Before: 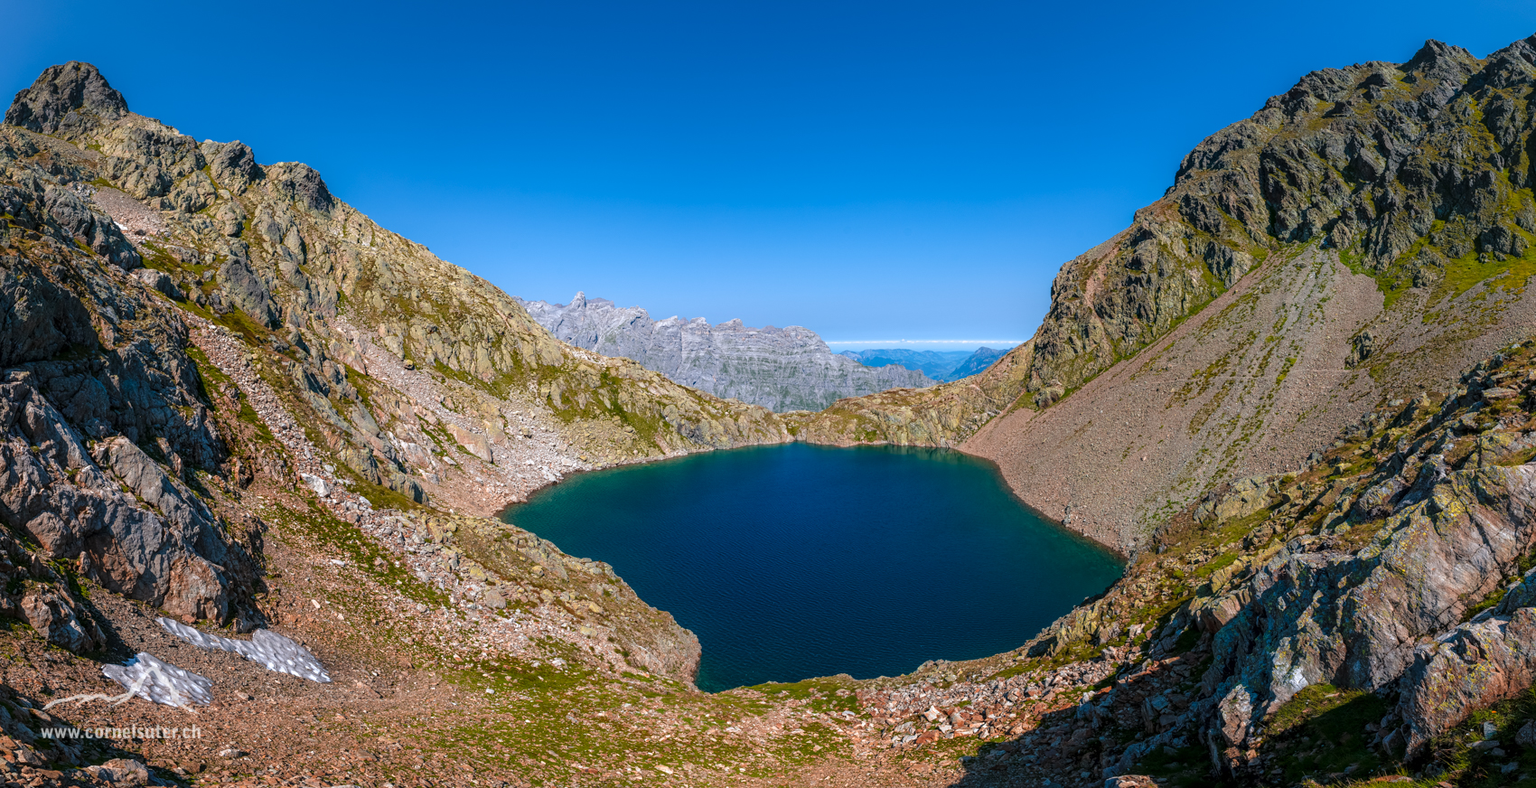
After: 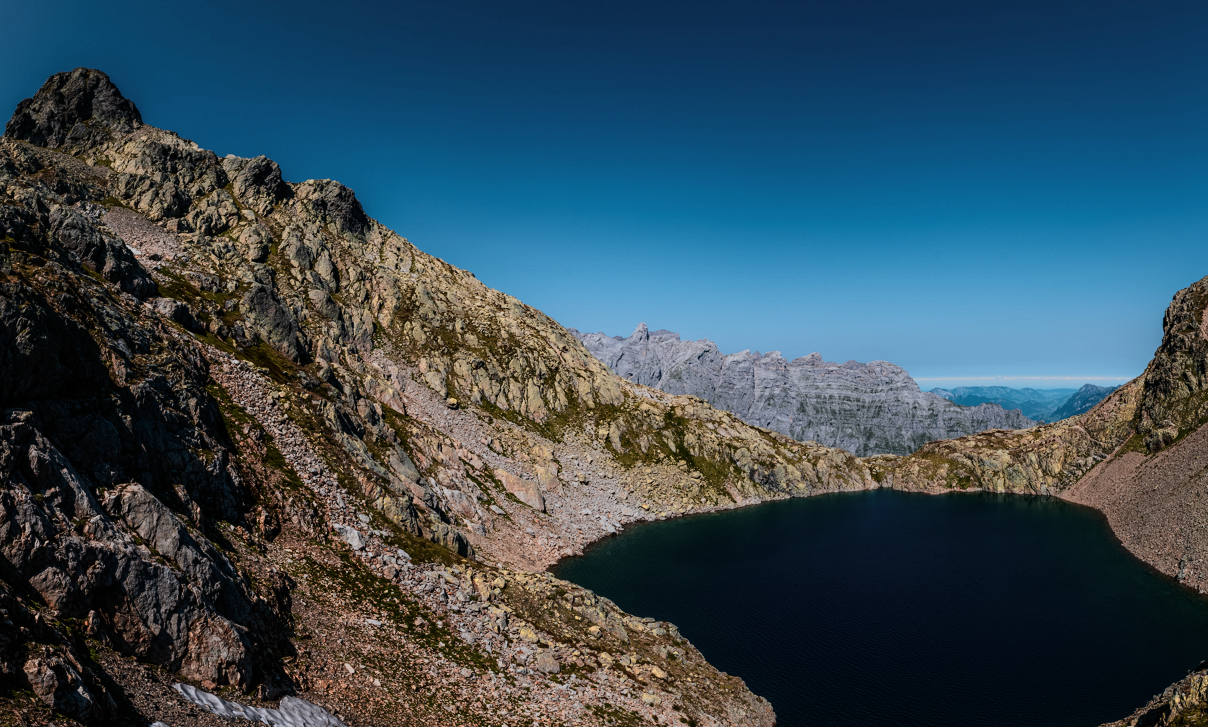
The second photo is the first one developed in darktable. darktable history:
exposure: black level correction 0, exposure 1.2 EV, compensate exposure bias true, compensate highlight preservation false
crop: right 28.885%, bottom 16.626%
bloom: size 13.65%, threshold 98.39%, strength 4.82%
tone curve: curves: ch0 [(0, 0) (0.004, 0.001) (0.133, 0.112) (0.325, 0.362) (0.832, 0.893) (1, 1)], color space Lab, linked channels, preserve colors none
base curve: curves: ch0 [(0, 0) (0.028, 0.03) (0.121, 0.232) (0.46, 0.748) (0.859, 0.968) (1, 1)]
color zones: curves: ch0 [(0.018, 0.548) (0.224, 0.64) (0.425, 0.447) (0.675, 0.575) (0.732, 0.579)]; ch1 [(0.066, 0.487) (0.25, 0.5) (0.404, 0.43) (0.75, 0.421) (0.956, 0.421)]; ch2 [(0.044, 0.561) (0.215, 0.465) (0.399, 0.544) (0.465, 0.548) (0.614, 0.447) (0.724, 0.43) (0.882, 0.623) (0.956, 0.632)]
